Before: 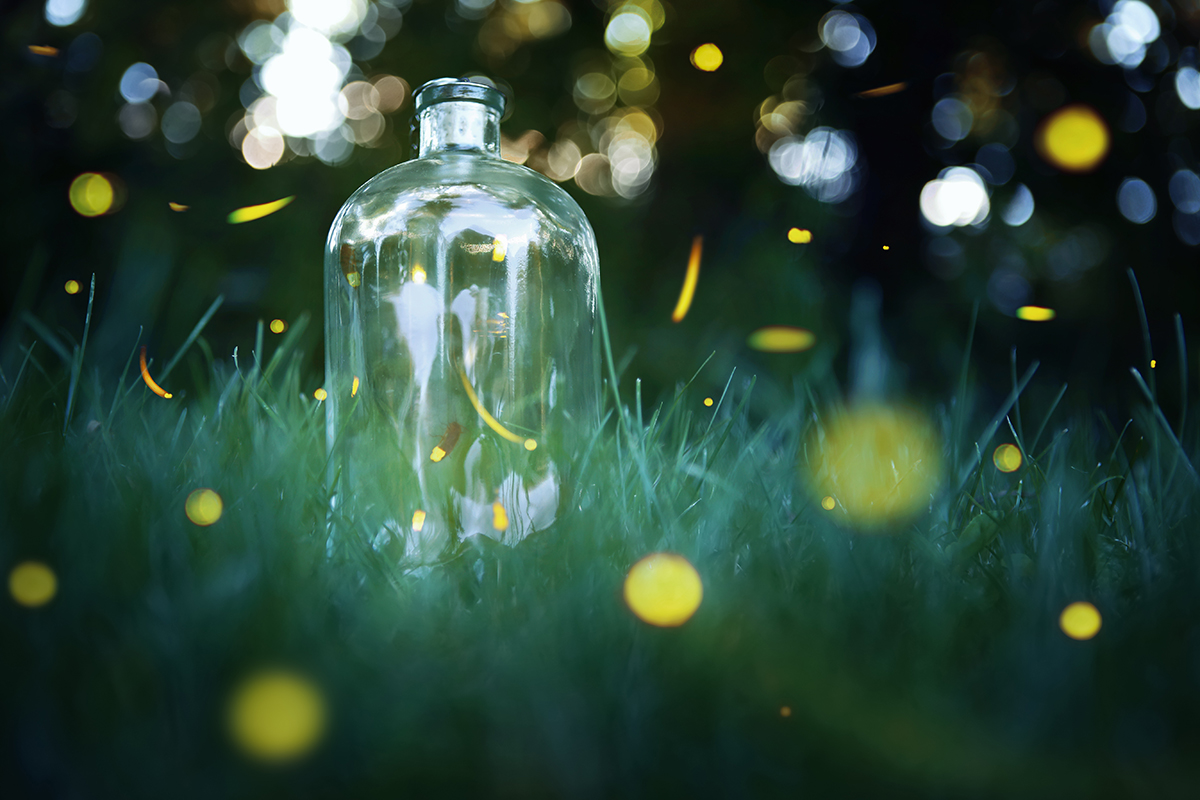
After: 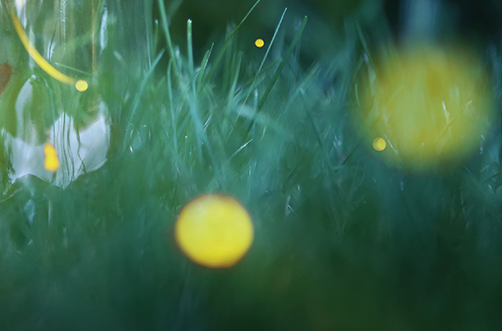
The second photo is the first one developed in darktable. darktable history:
crop: left 37.45%, top 44.923%, right 20.716%, bottom 13.615%
